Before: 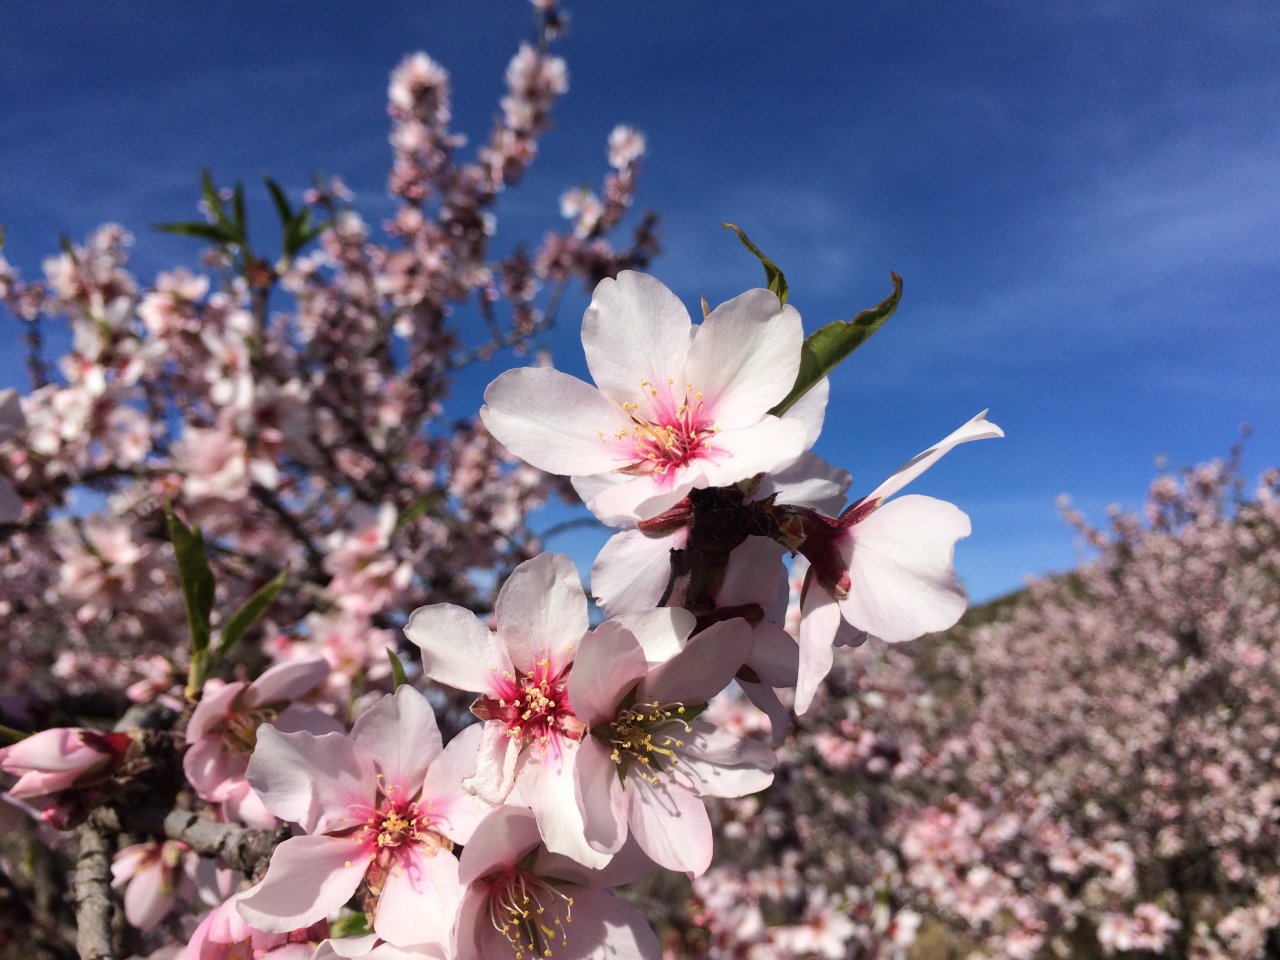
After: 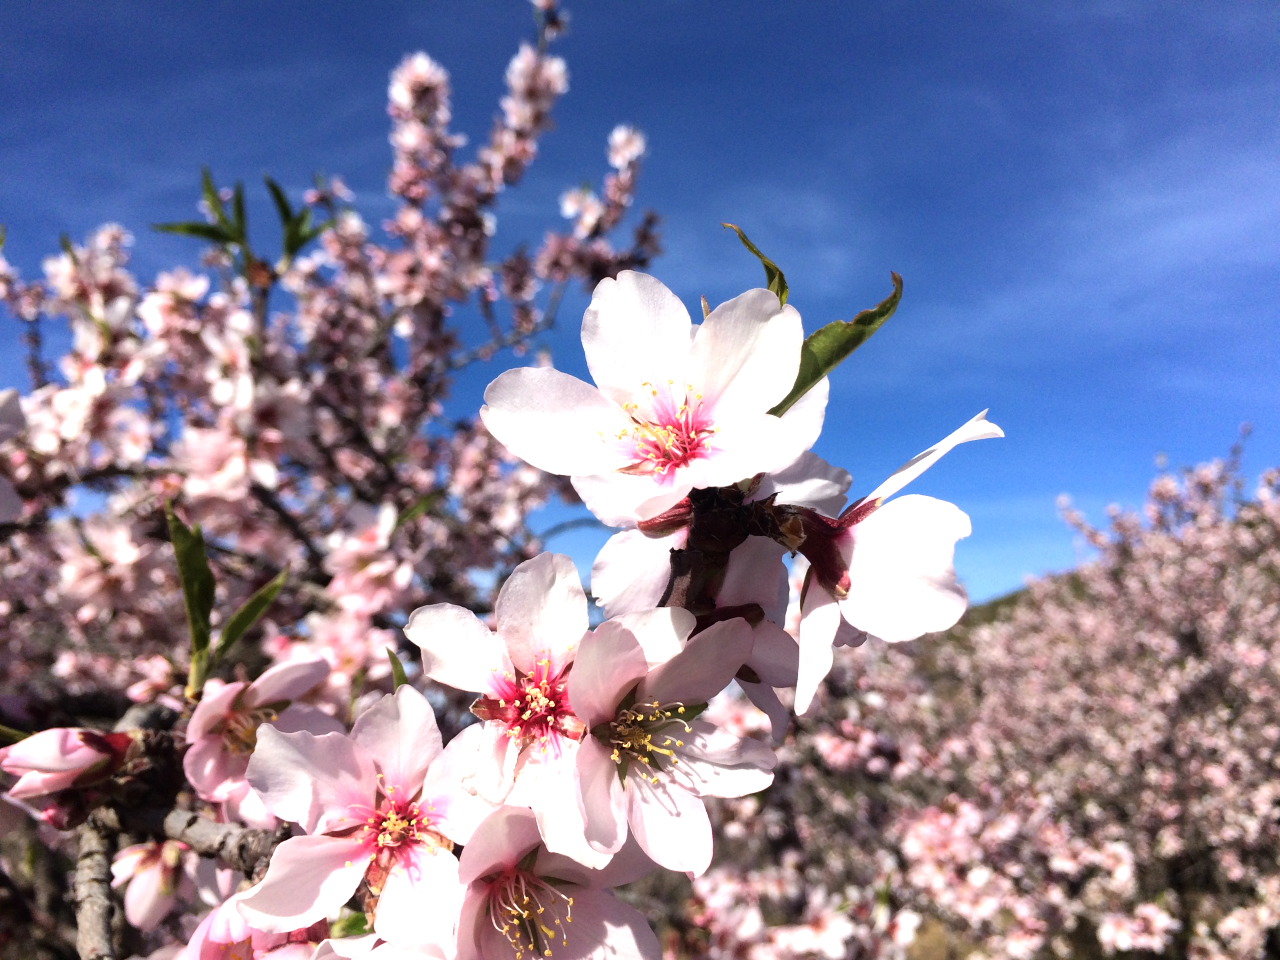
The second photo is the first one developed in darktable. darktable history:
exposure: exposure 0.295 EV, compensate exposure bias true, compensate highlight preservation false
tone equalizer: -8 EV -0.411 EV, -7 EV -0.424 EV, -6 EV -0.325 EV, -5 EV -0.26 EV, -3 EV 0.229 EV, -2 EV 0.327 EV, -1 EV 0.409 EV, +0 EV 0.404 EV, mask exposure compensation -0.505 EV
